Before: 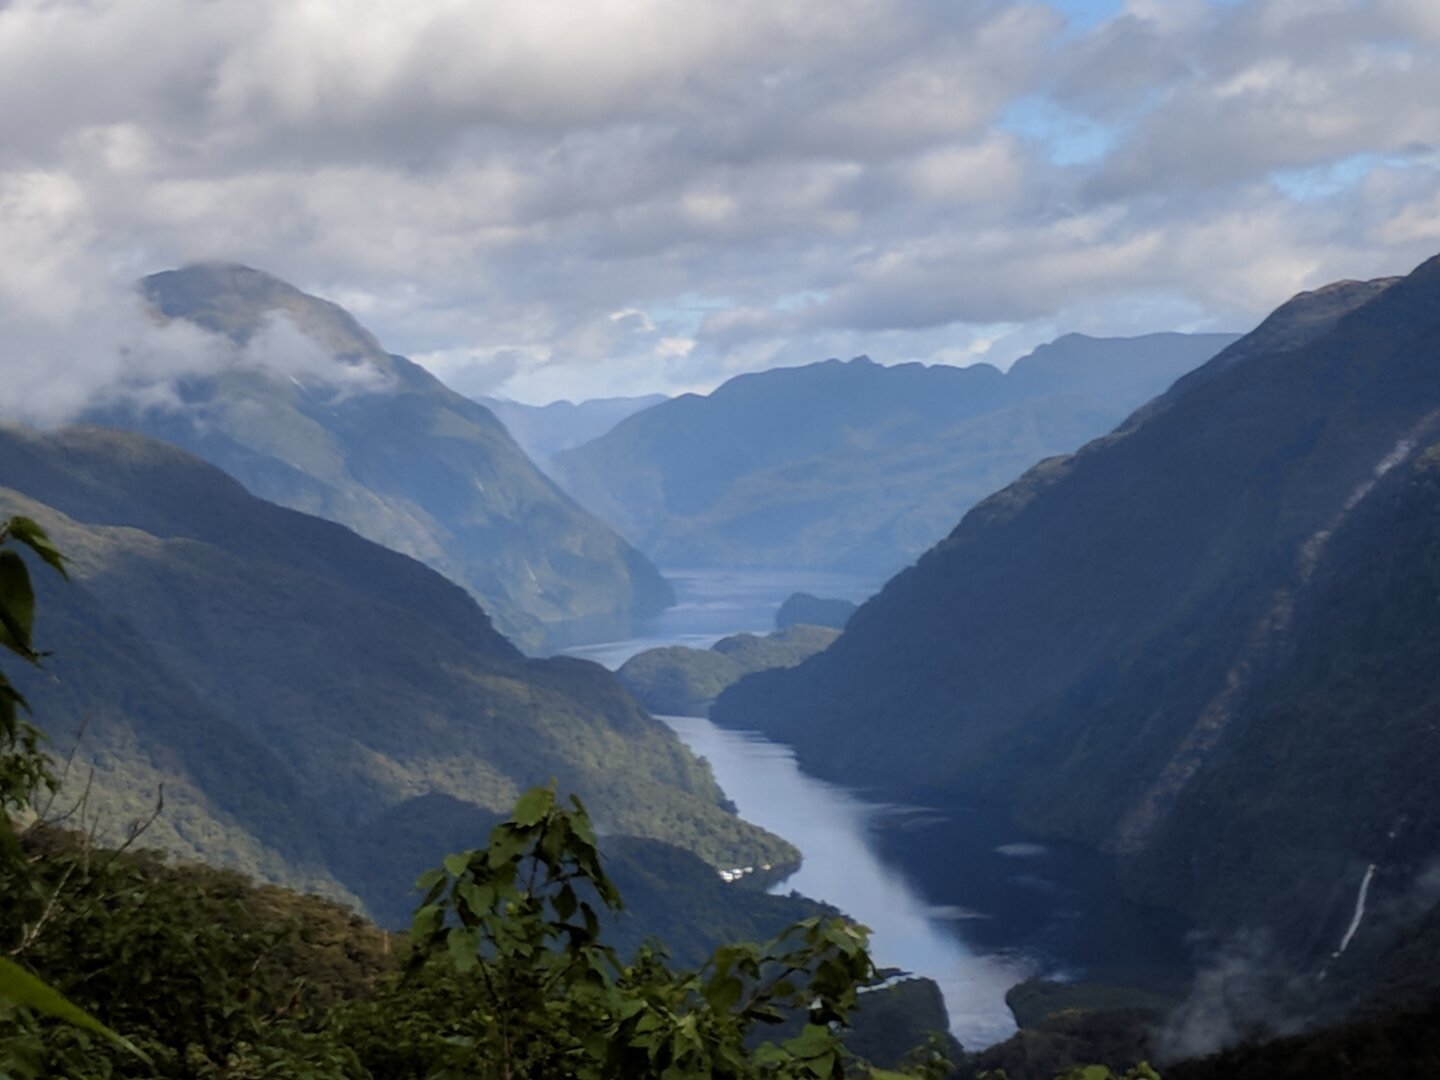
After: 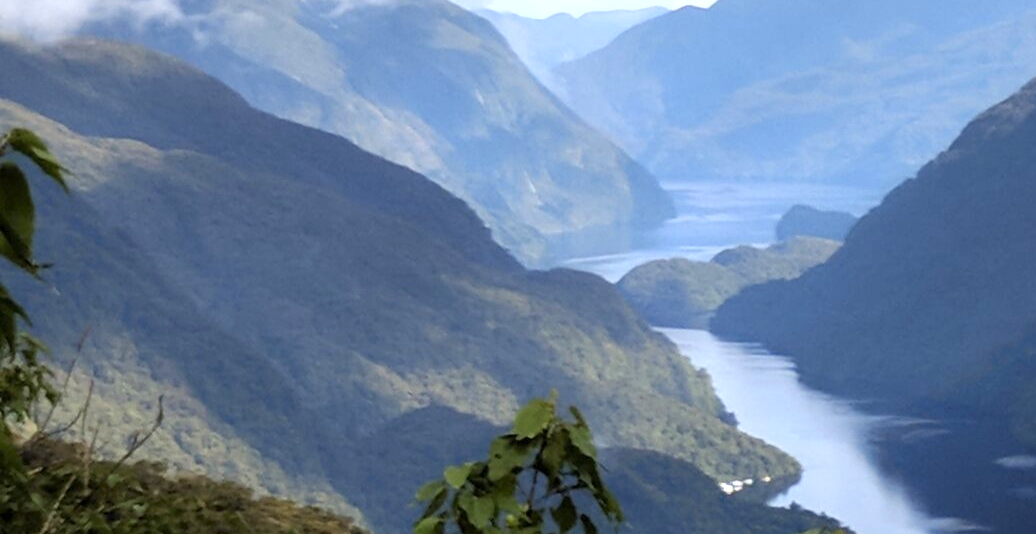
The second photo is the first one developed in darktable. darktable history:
exposure: exposure 1 EV, compensate exposure bias true, compensate highlight preservation false
shadows and highlights: shadows 4.42, highlights -18.32, soften with gaussian
crop: top 35.994%, right 28.024%, bottom 14.521%
